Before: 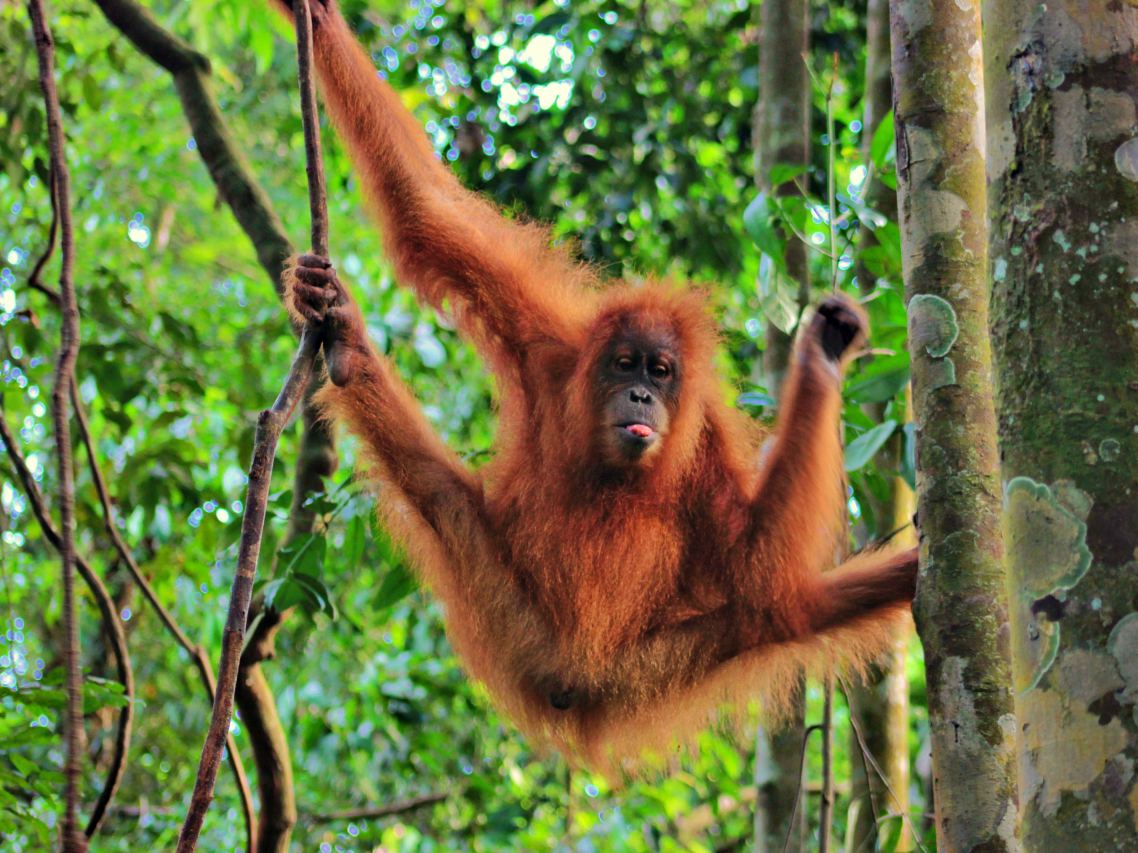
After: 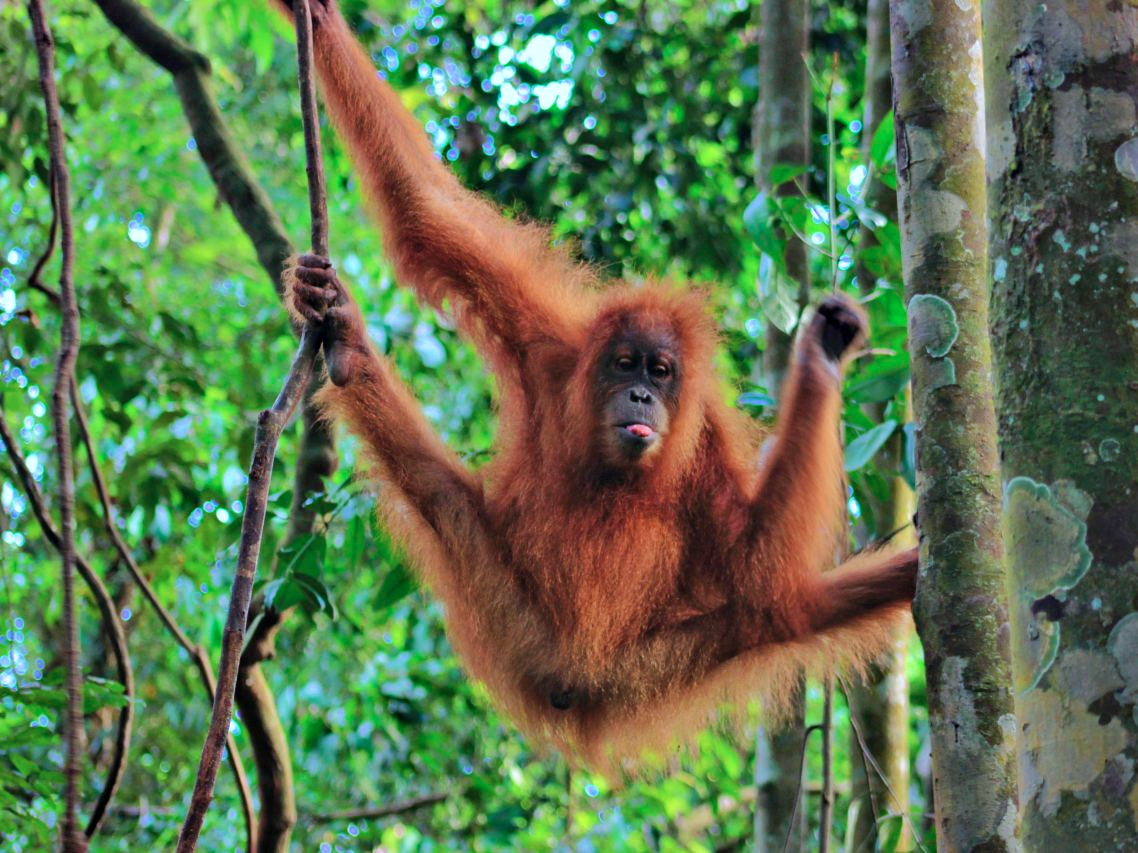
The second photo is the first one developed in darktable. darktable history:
color calibration: illuminant as shot in camera, x 0.378, y 0.381, temperature 4096.56 K
